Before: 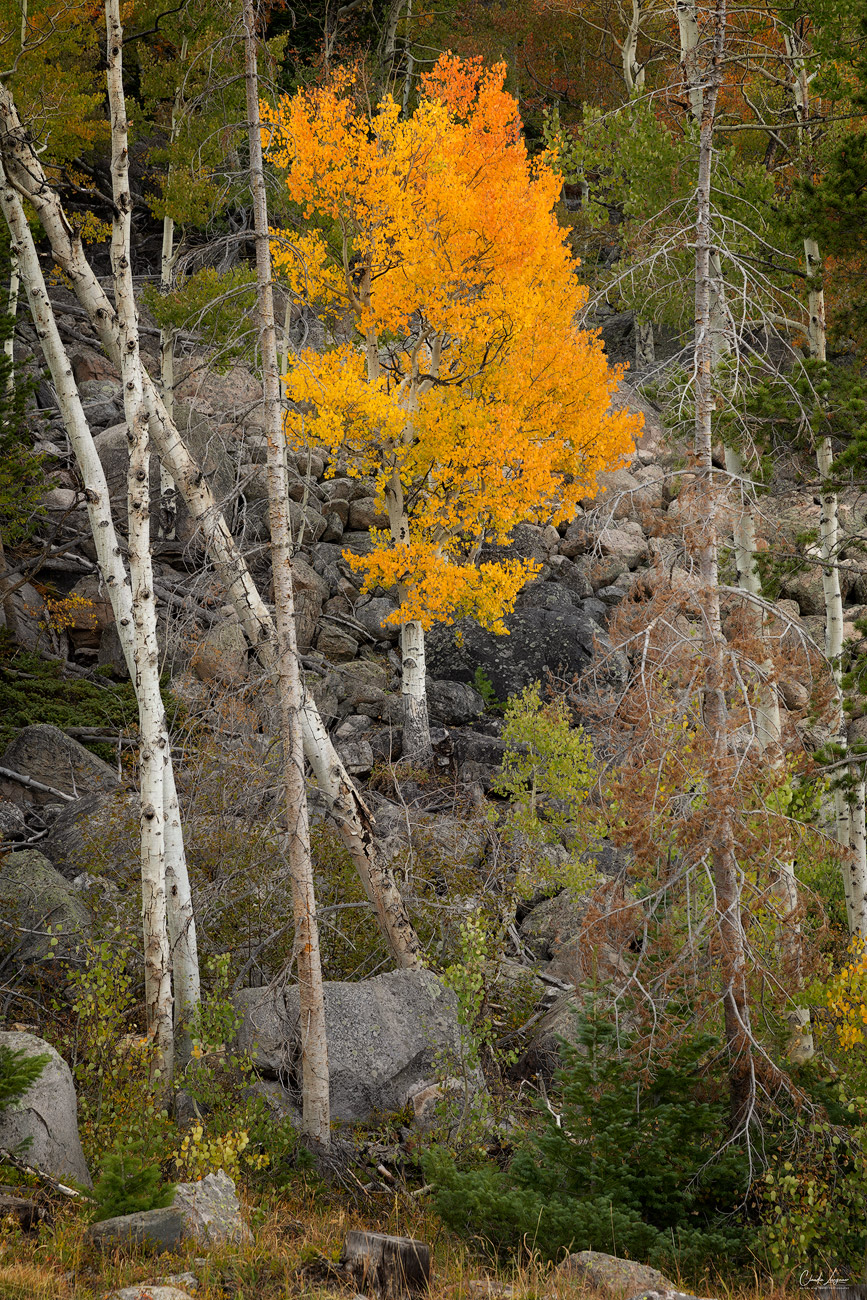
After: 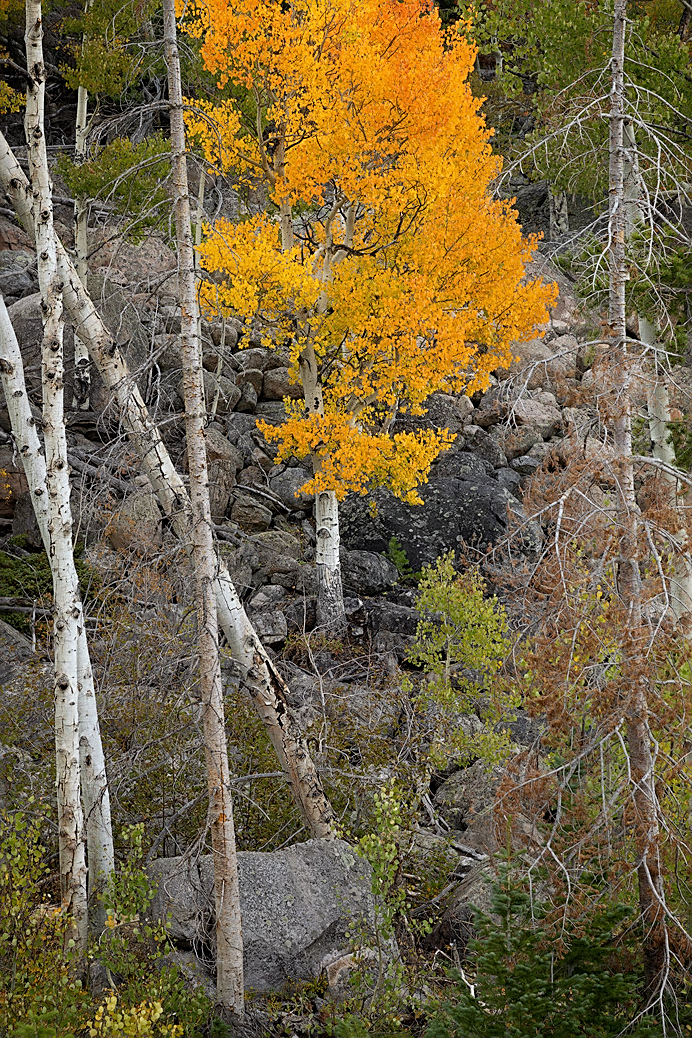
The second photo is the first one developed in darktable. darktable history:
crop and rotate: left 10.071%, top 10.071%, right 10.02%, bottom 10.02%
white balance: red 0.974, blue 1.044
sharpen: on, module defaults
